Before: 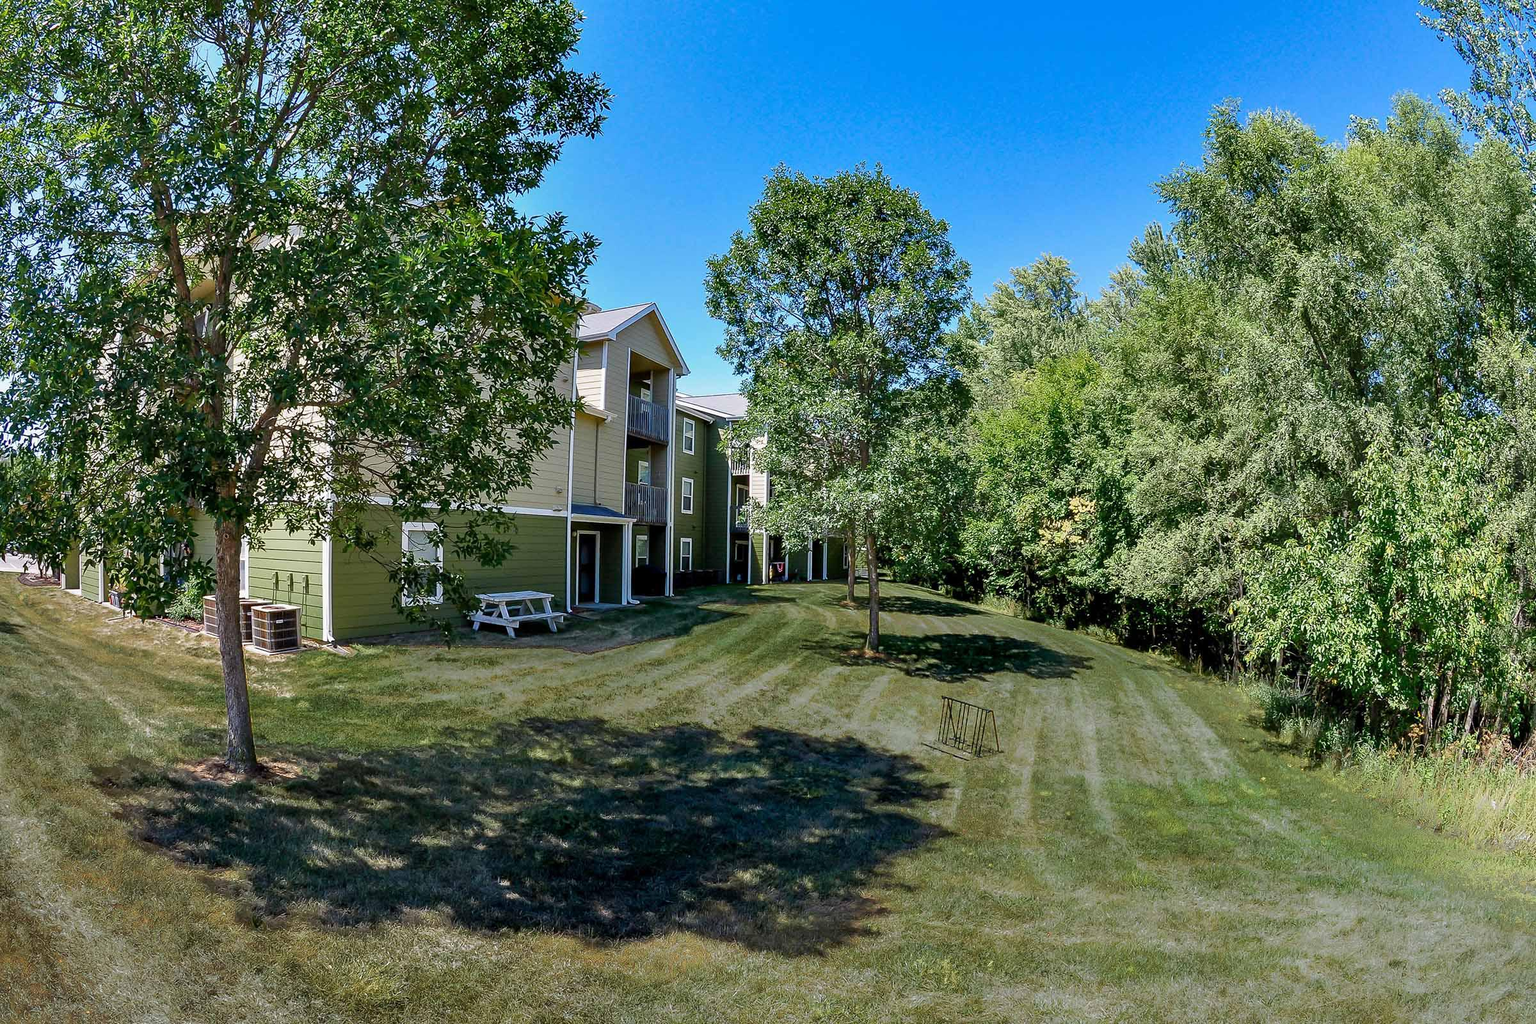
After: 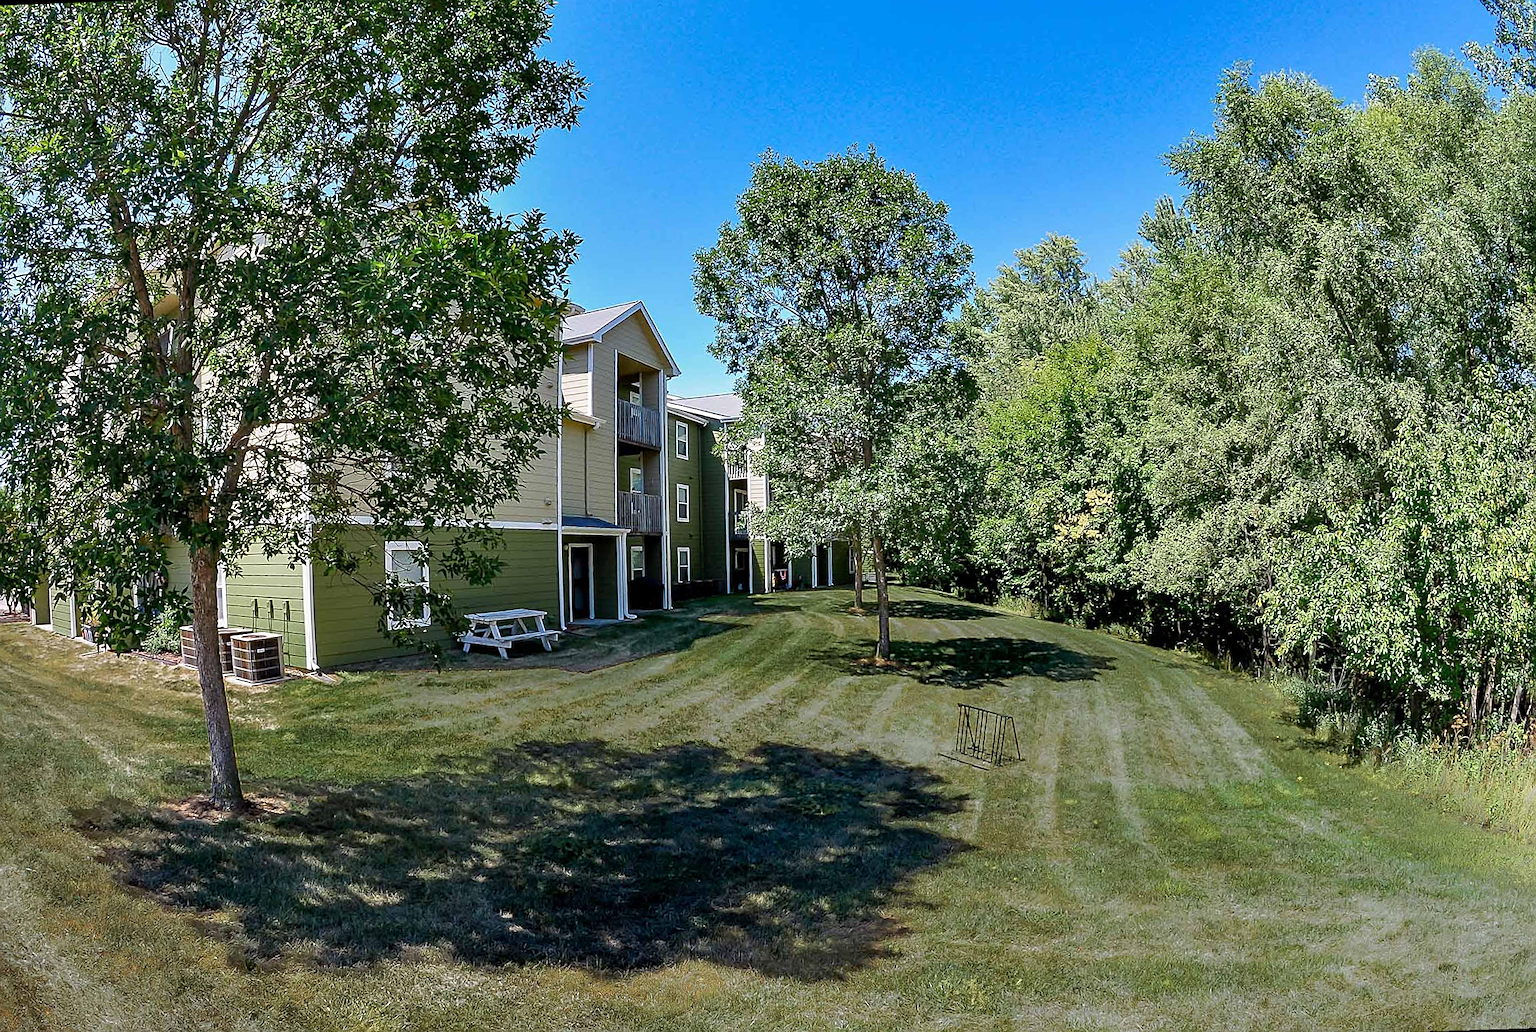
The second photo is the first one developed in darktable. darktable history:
rotate and perspective: rotation -2.12°, lens shift (vertical) 0.009, lens shift (horizontal) -0.008, automatic cropping original format, crop left 0.036, crop right 0.964, crop top 0.05, crop bottom 0.959
sharpen: on, module defaults
white balance: emerald 1
